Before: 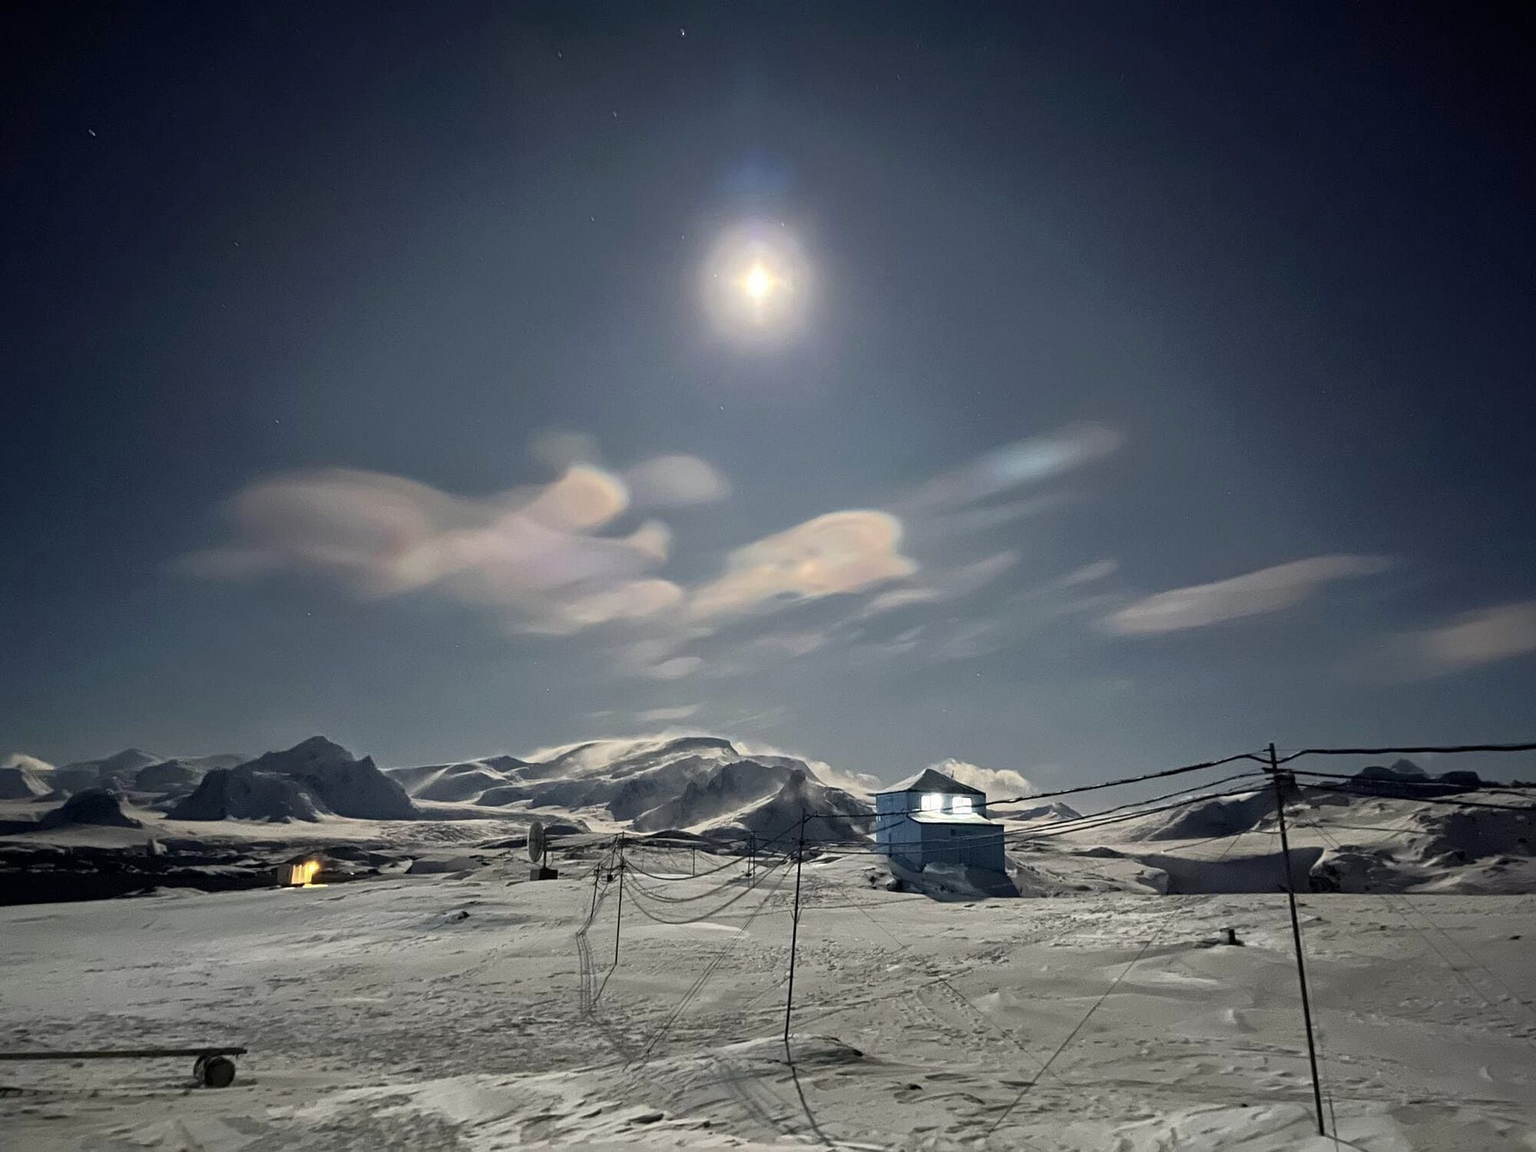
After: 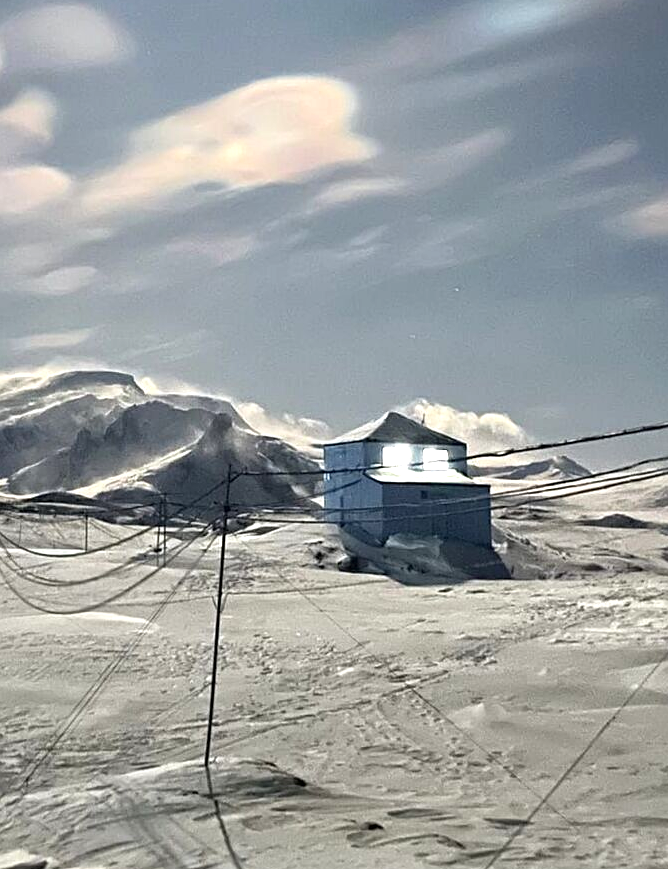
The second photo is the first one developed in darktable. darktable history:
crop: left 40.876%, top 39.29%, right 25.682%, bottom 2.727%
exposure: black level correction 0, exposure 0.693 EV, compensate exposure bias true, compensate highlight preservation false
sharpen: amount 0.214
